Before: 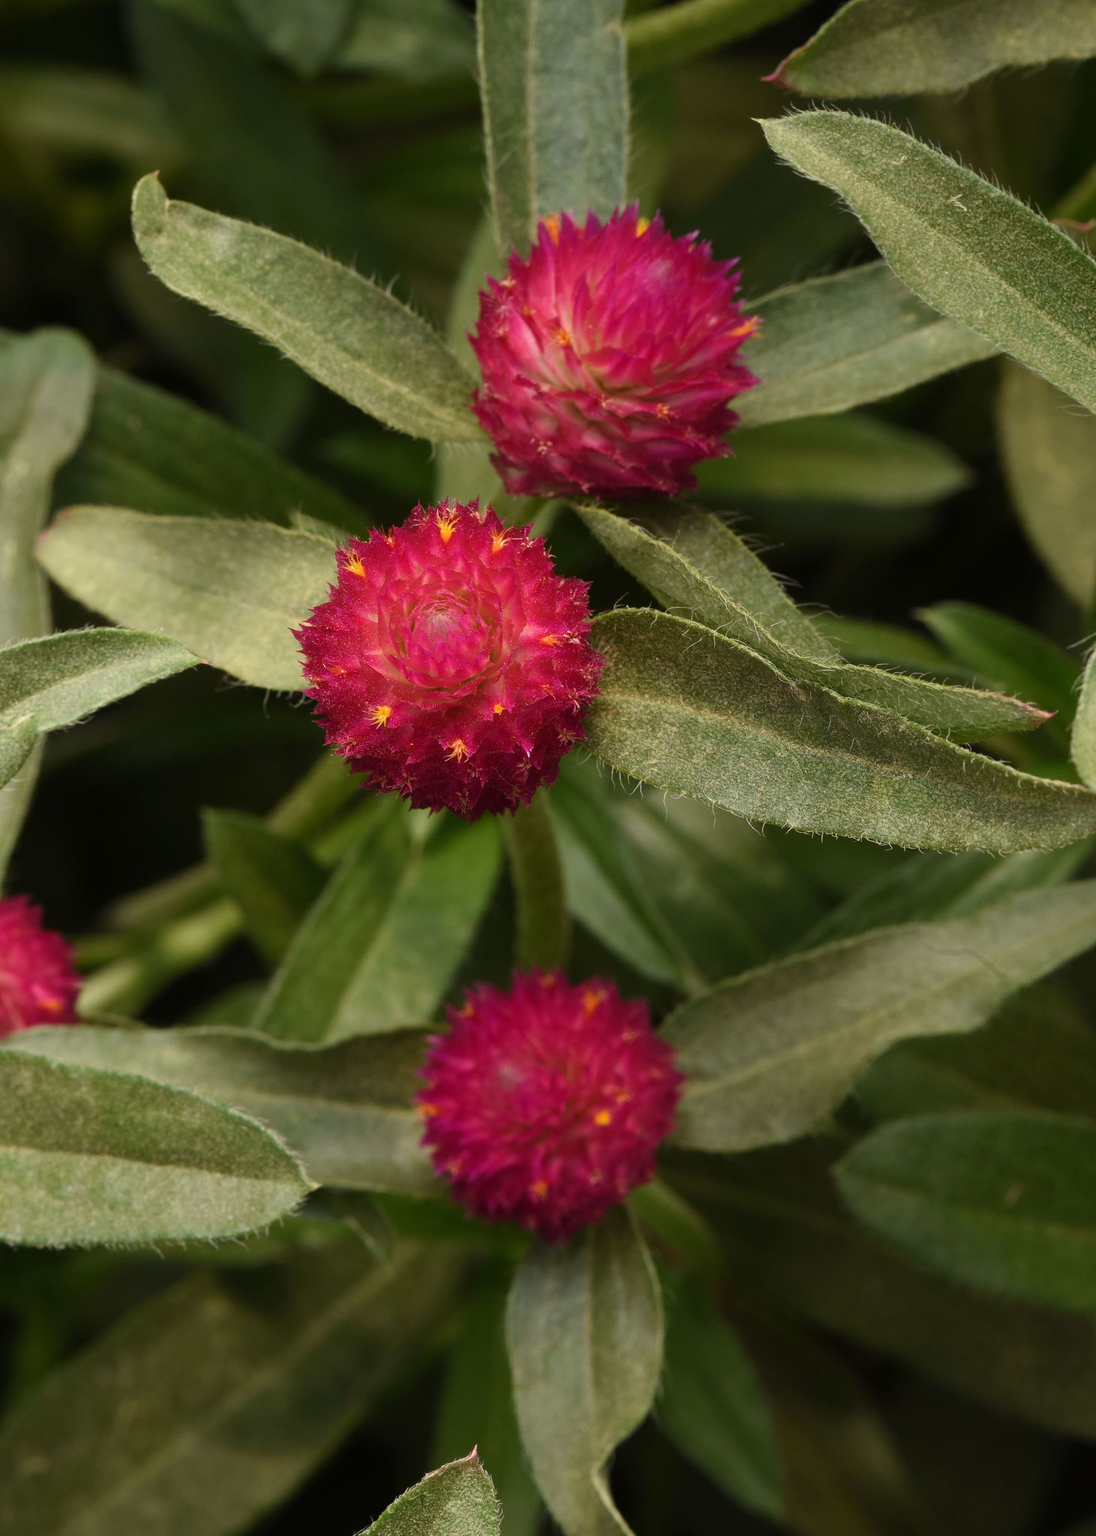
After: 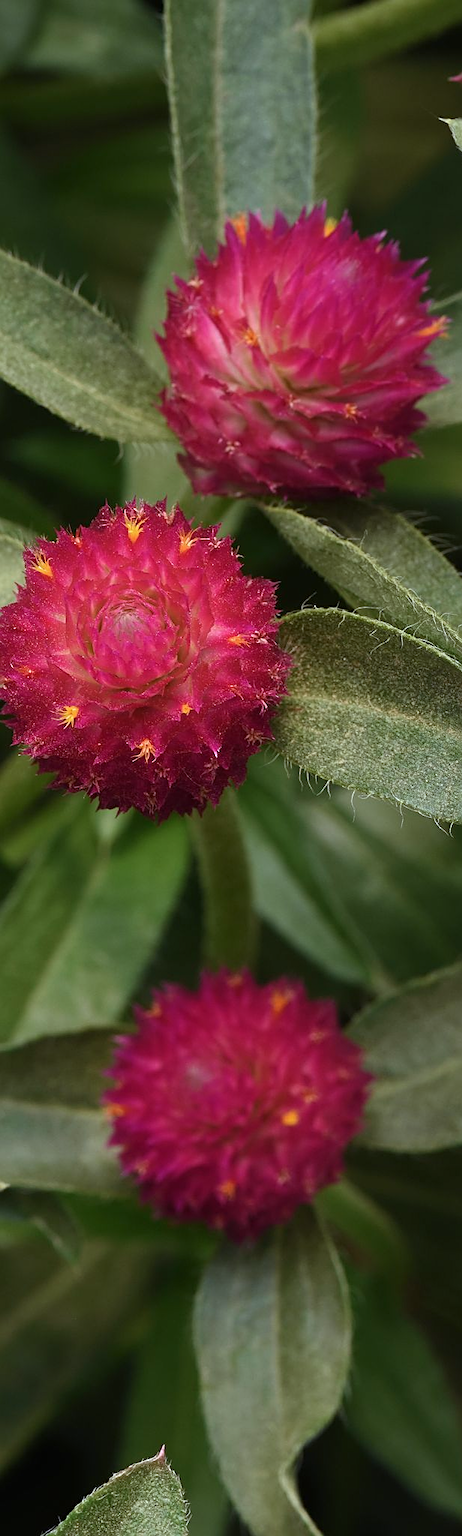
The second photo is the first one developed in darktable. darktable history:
sharpen: on, module defaults
color calibration: x 0.372, y 0.386, temperature 4283.97 K
crop: left 28.583%, right 29.231%
